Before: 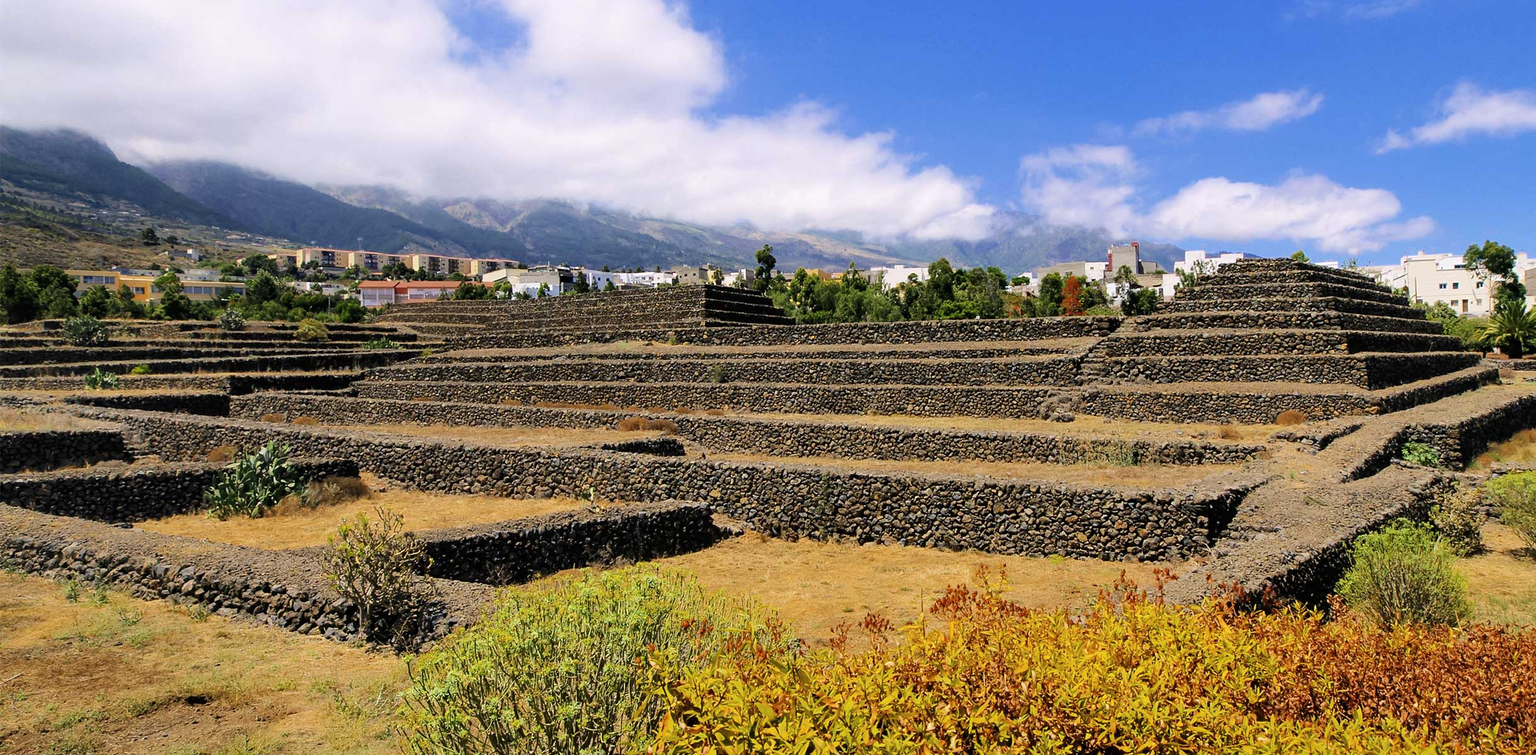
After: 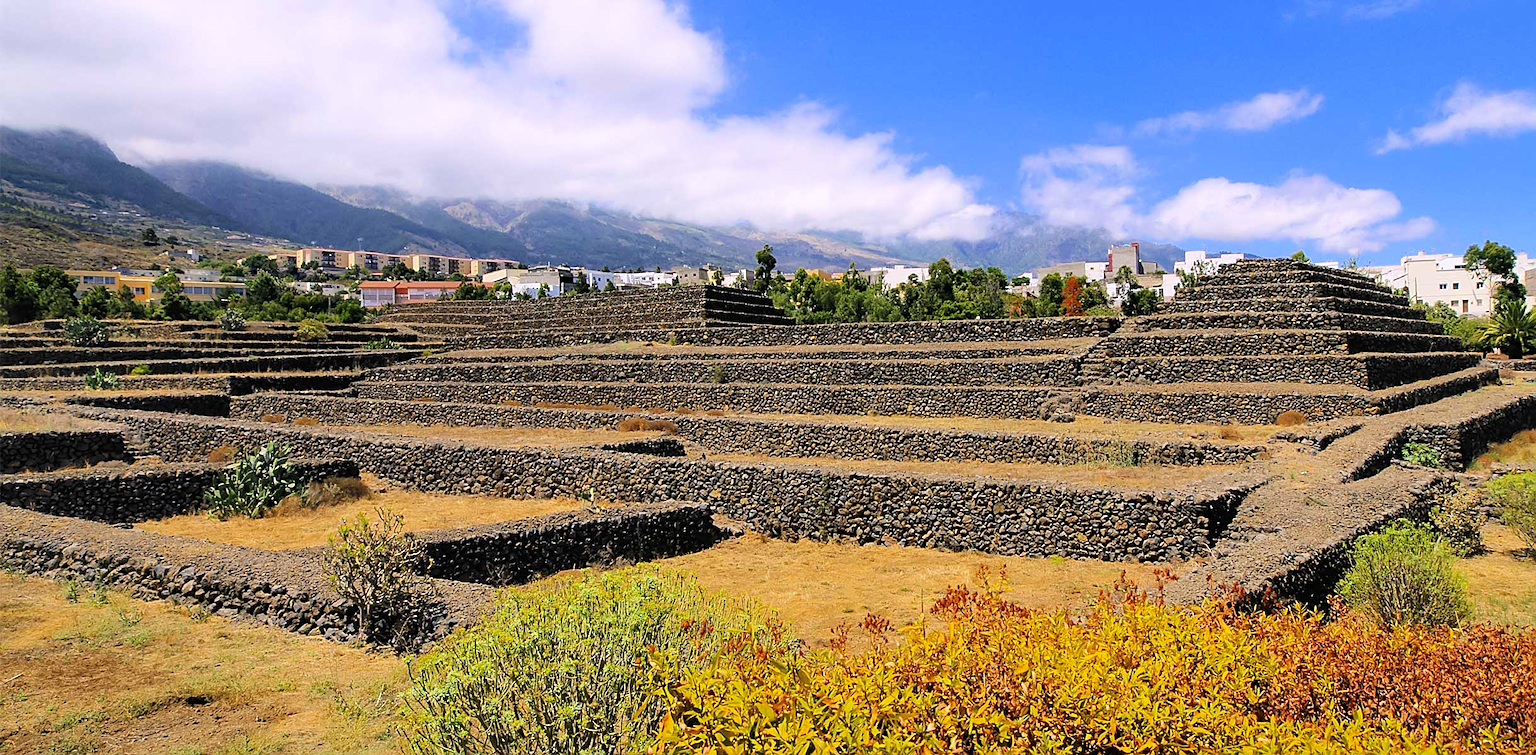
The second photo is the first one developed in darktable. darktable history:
white balance: red 1.009, blue 1.027
contrast brightness saturation: contrast 0.03, brightness 0.06, saturation 0.13
sharpen: on, module defaults
